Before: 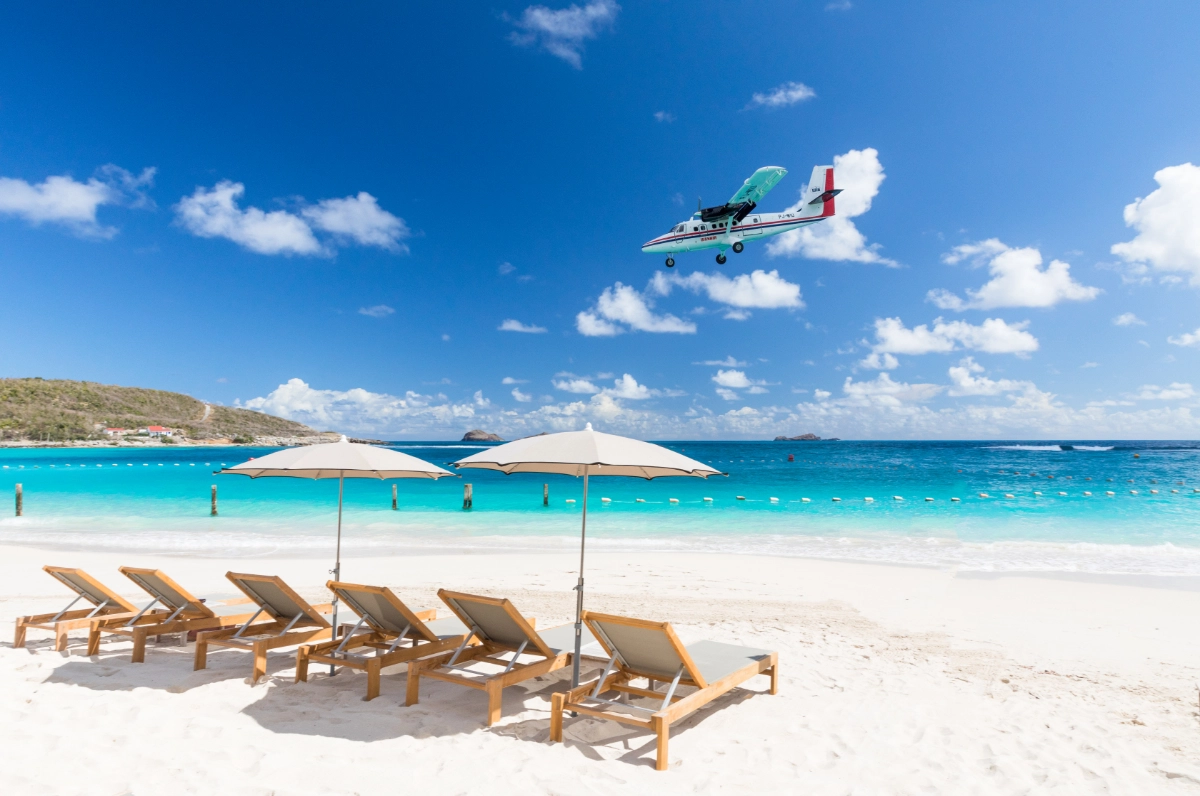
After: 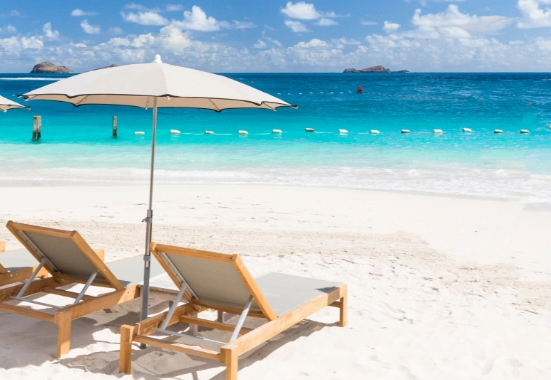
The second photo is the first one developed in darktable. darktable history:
crop: left 35.947%, top 46.24%, right 18.107%, bottom 5.909%
